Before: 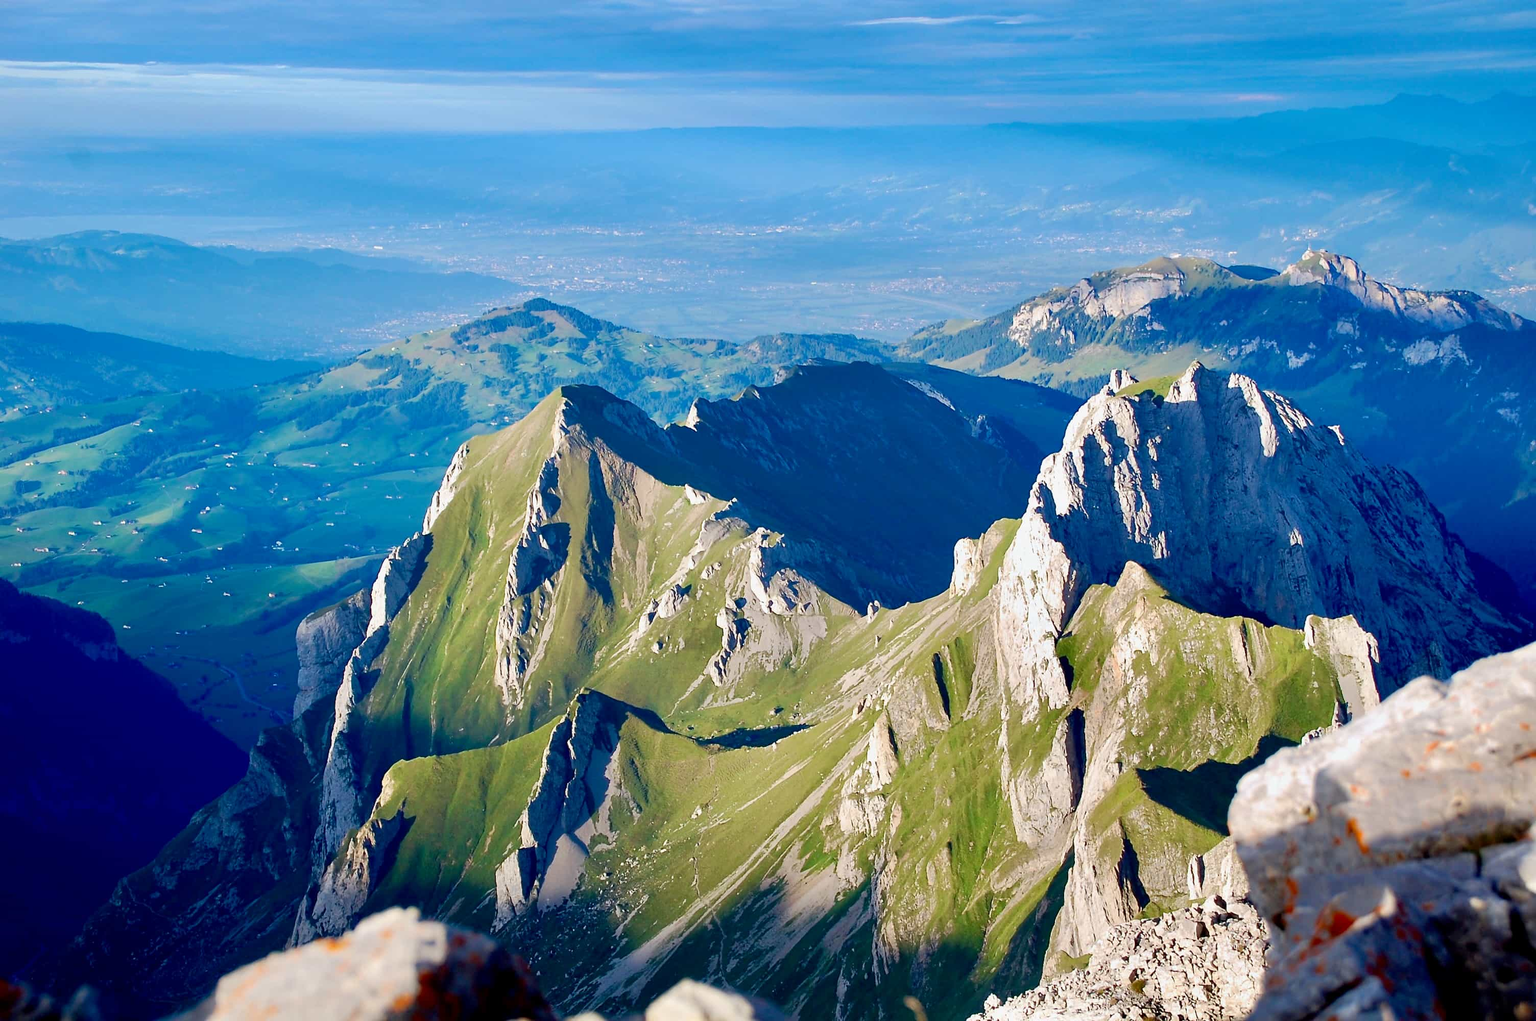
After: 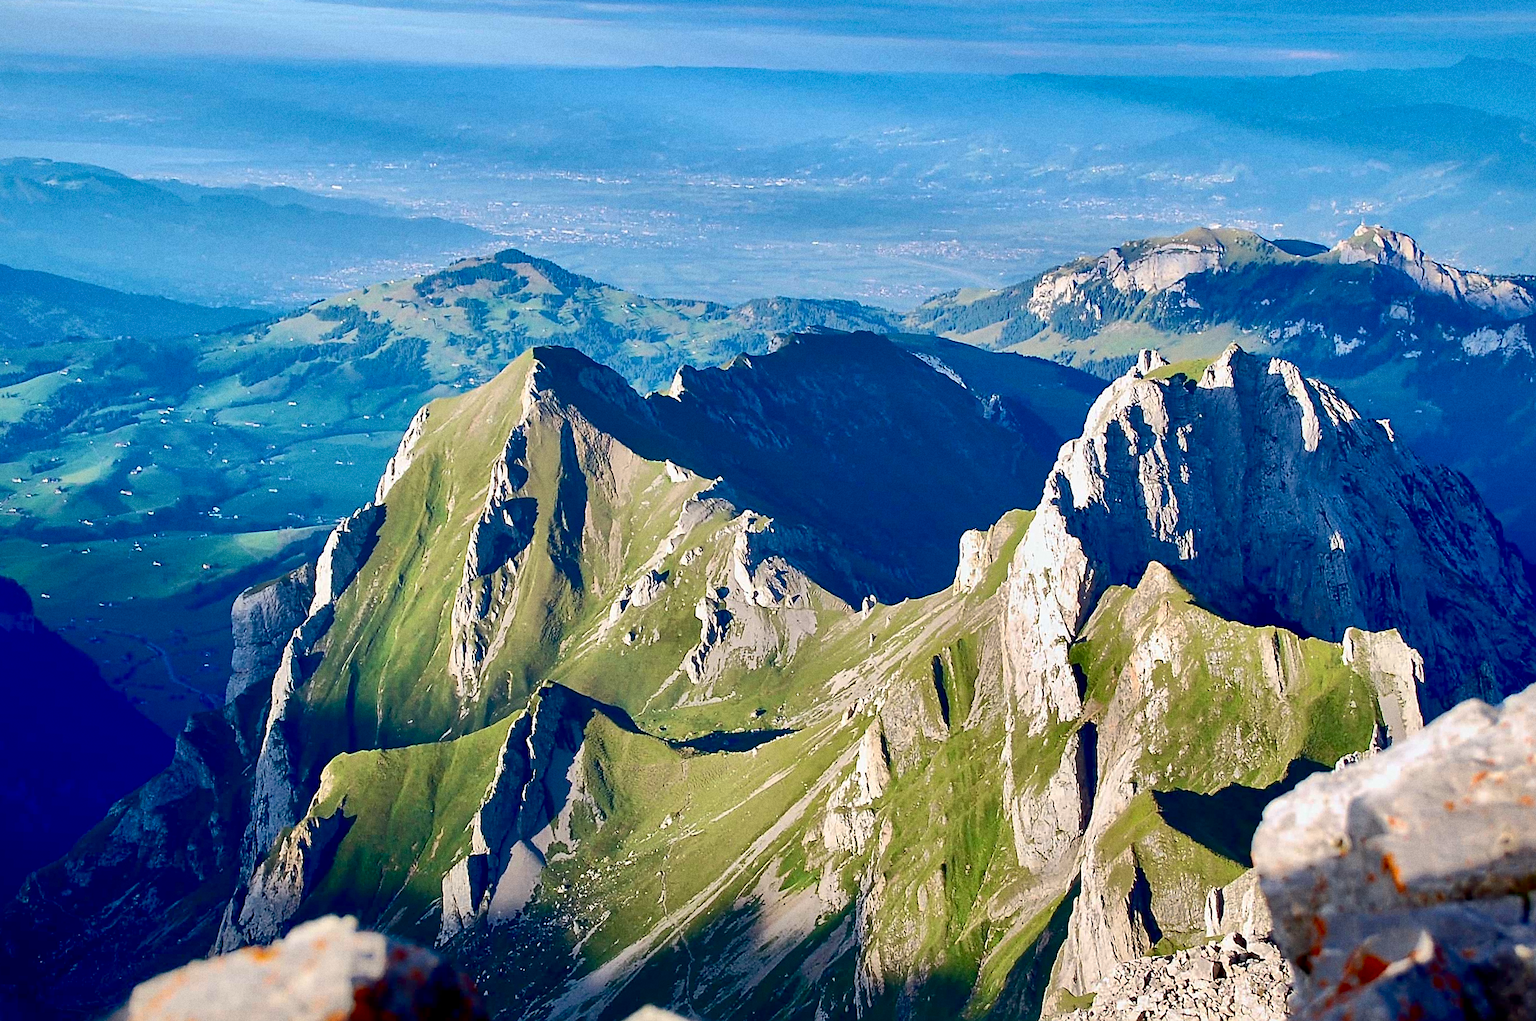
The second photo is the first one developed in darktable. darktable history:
crop and rotate: angle -1.96°, left 3.097%, top 4.154%, right 1.586%, bottom 0.529%
grain: on, module defaults
contrast brightness saturation: contrast 0.28
sharpen: on, module defaults
shadows and highlights: shadows 40, highlights -60
